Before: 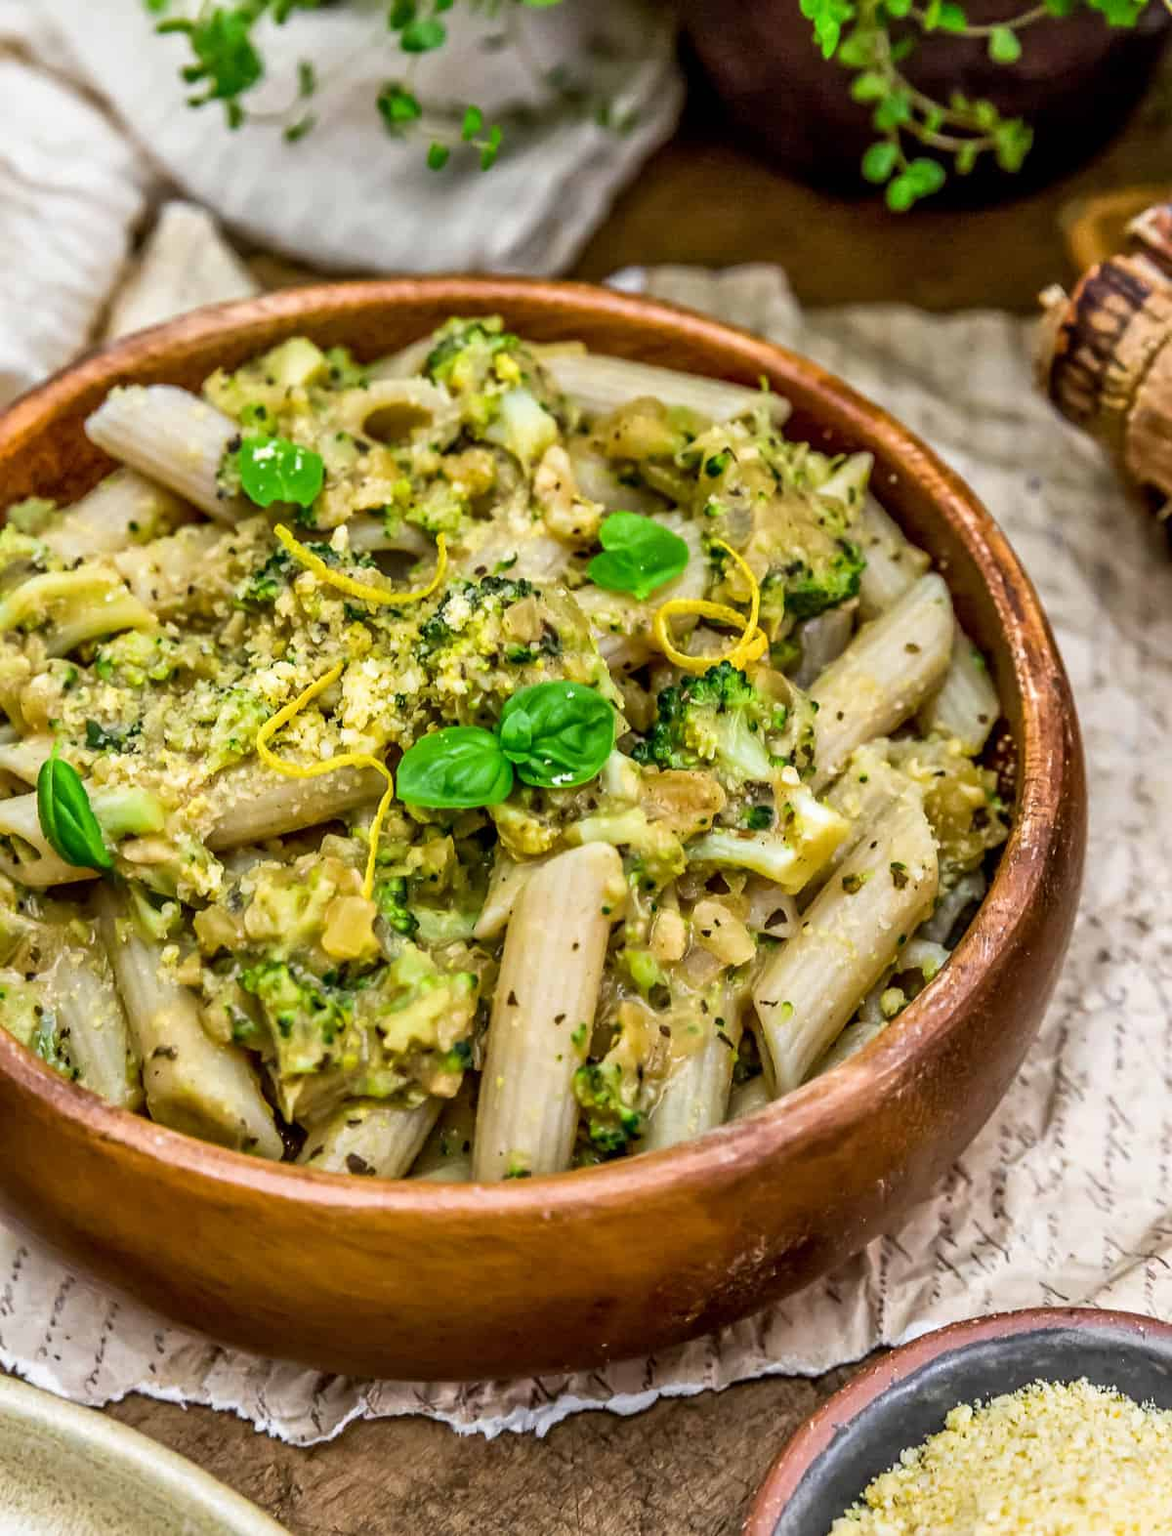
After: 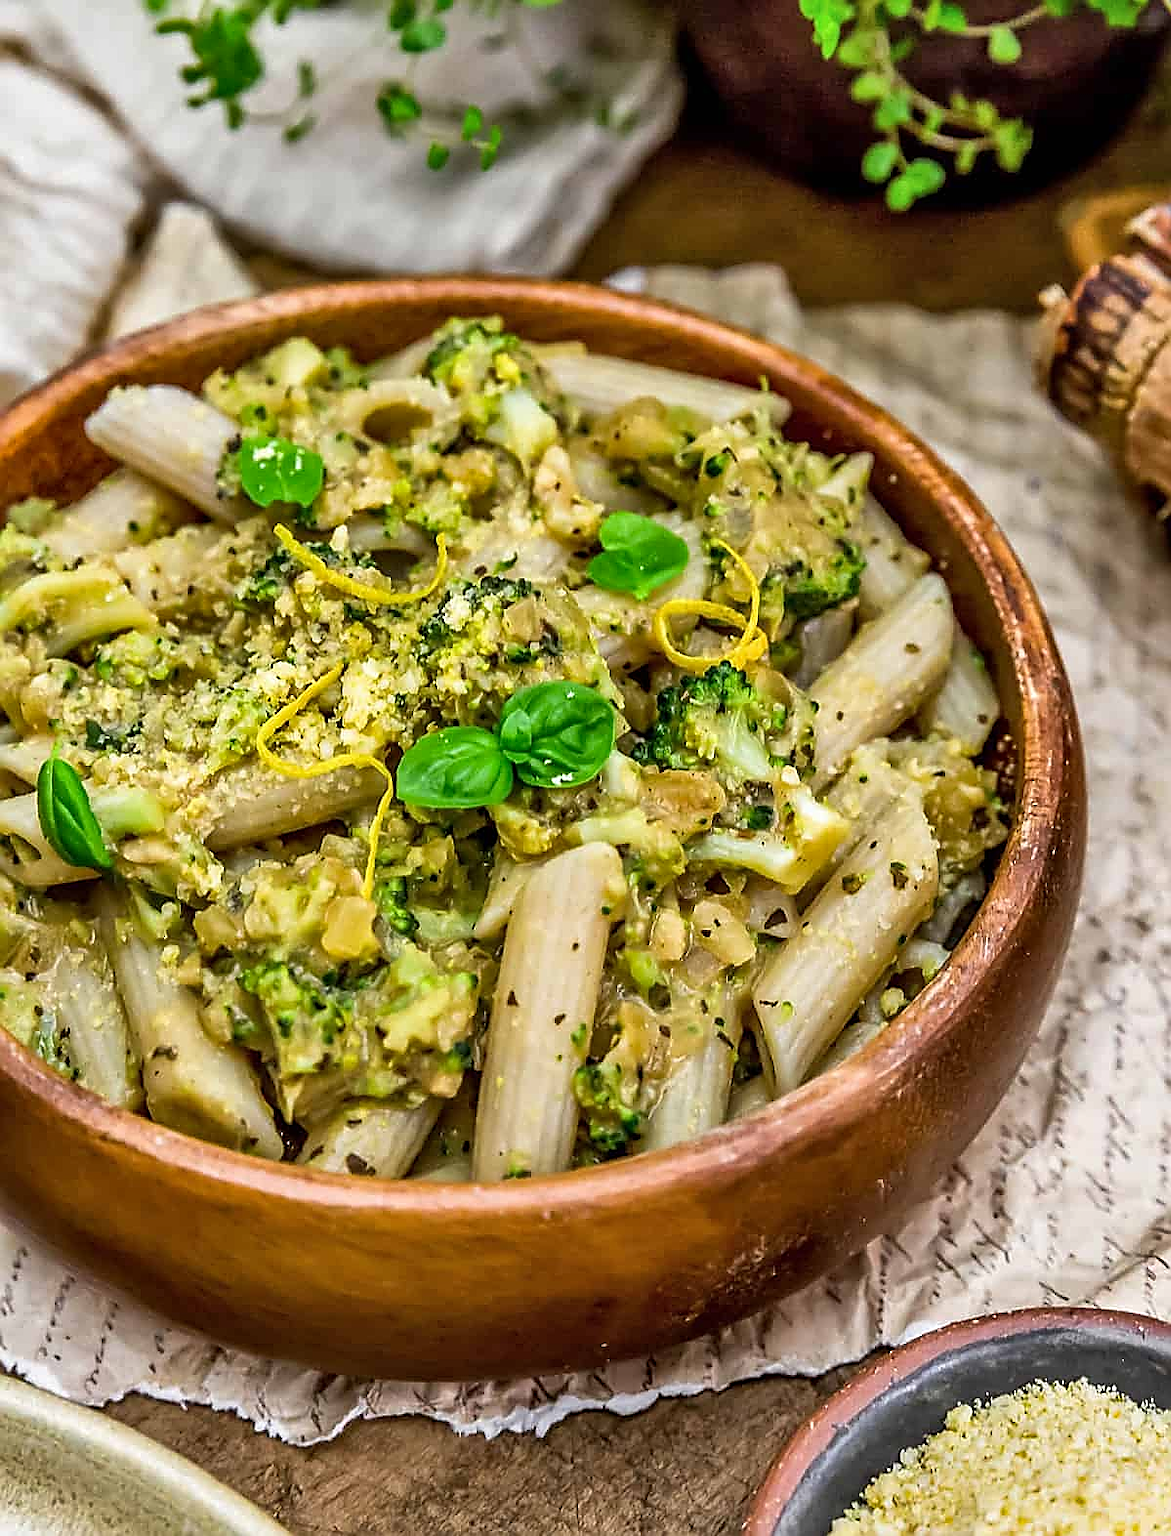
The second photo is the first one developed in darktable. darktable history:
sharpen: radius 1.4, amount 1.25, threshold 0.7
shadows and highlights: soften with gaussian
